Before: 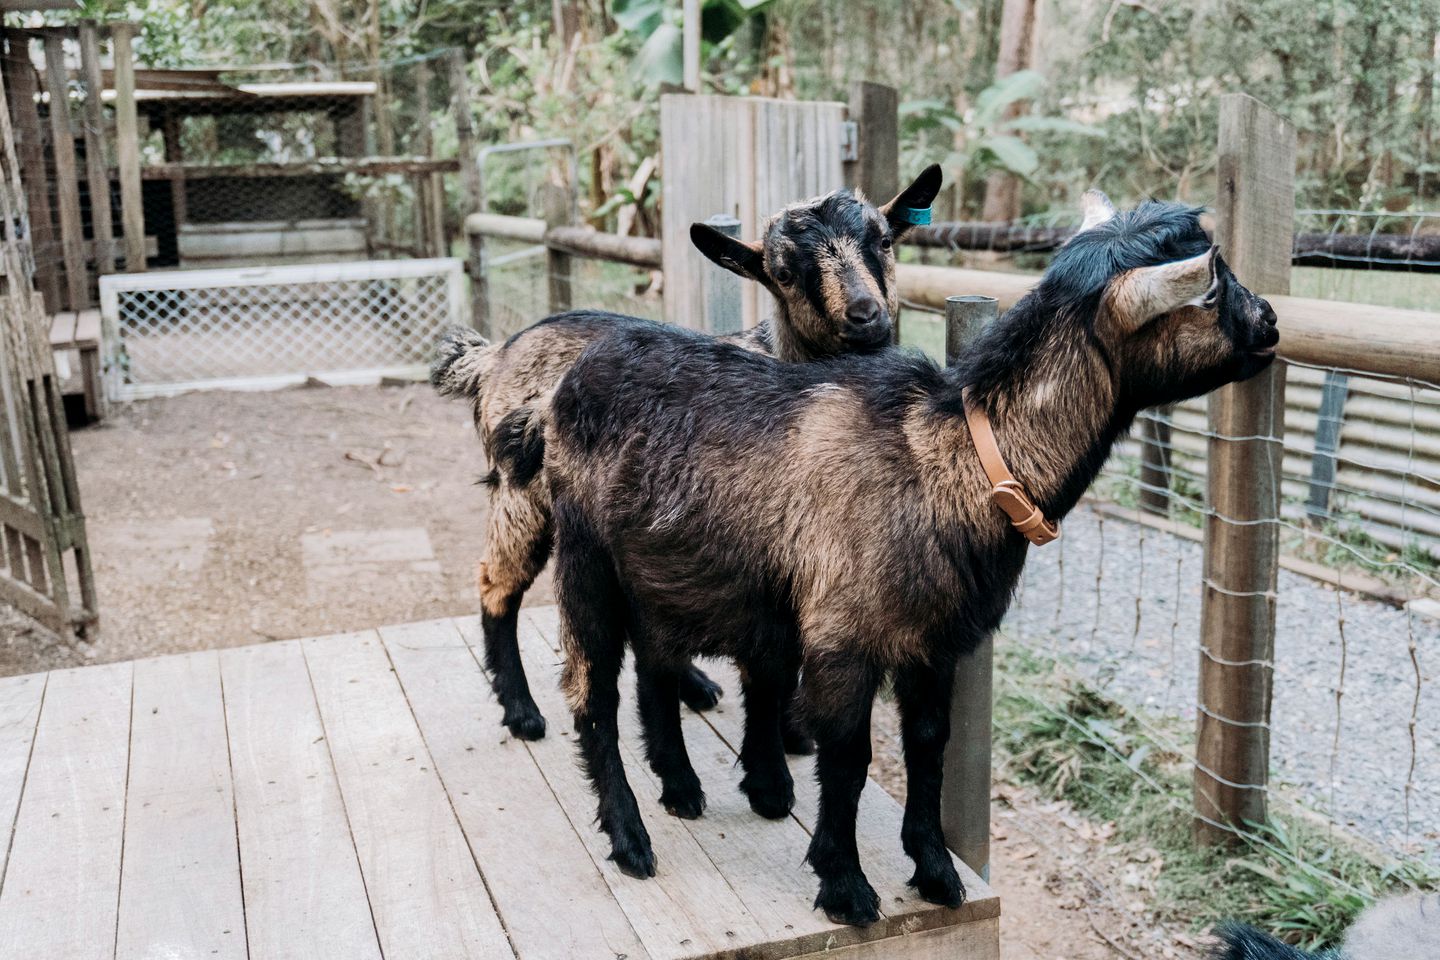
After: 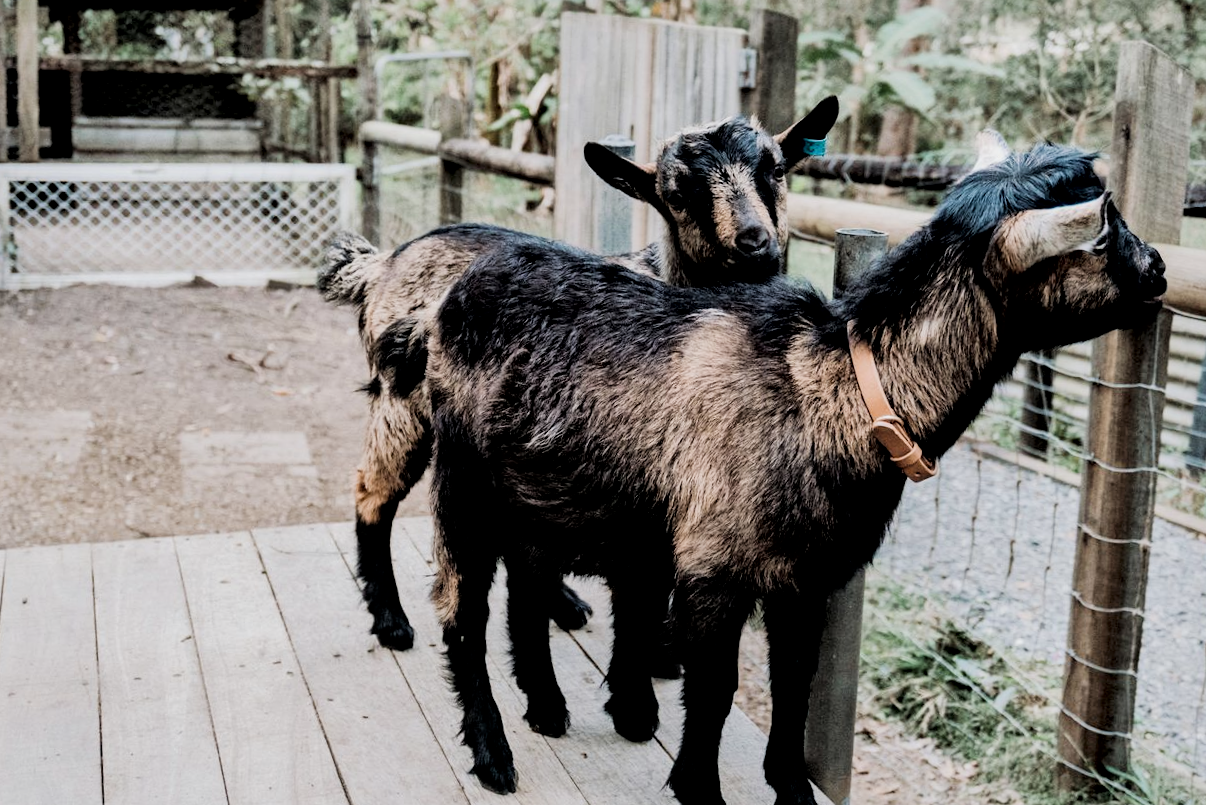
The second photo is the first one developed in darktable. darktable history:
crop and rotate: angle -2.99°, left 5.122%, top 5.222%, right 4.642%, bottom 4.431%
local contrast: mode bilateral grid, contrast 51, coarseness 50, detail 150%, midtone range 0.2
filmic rgb: black relative exposure -5.04 EV, white relative exposure 3.99 EV, threshold 2.95 EV, hardness 2.88, contrast 1.183, highlights saturation mix -29.67%, enable highlight reconstruction true
